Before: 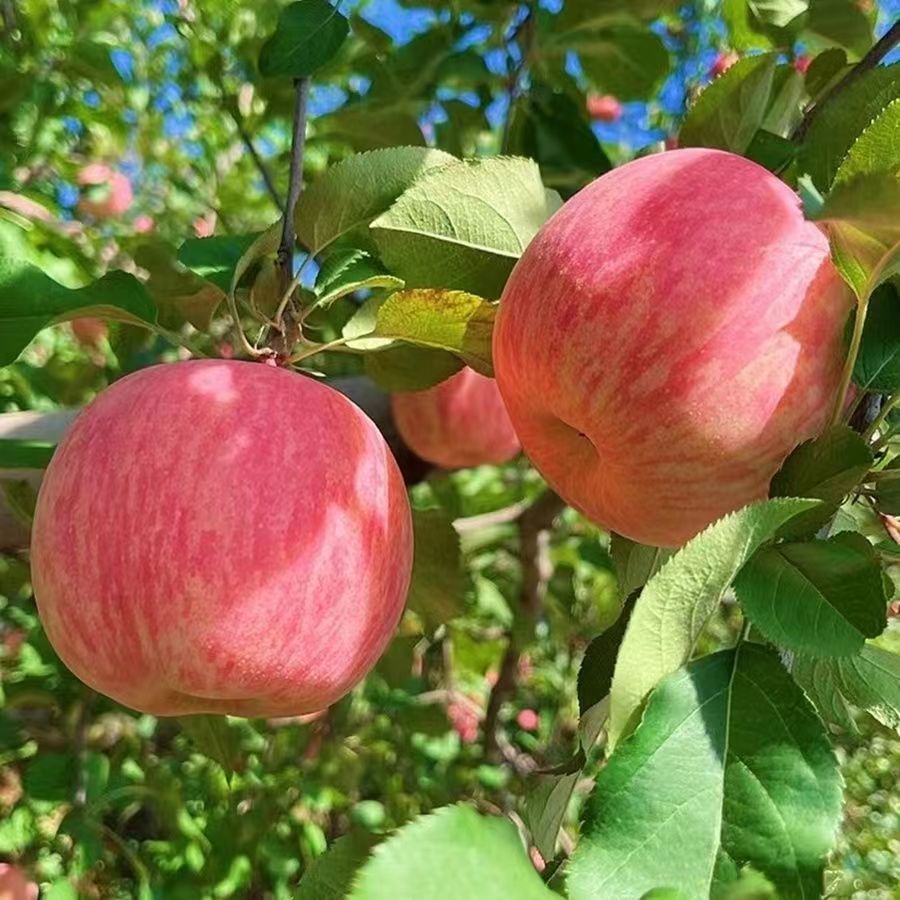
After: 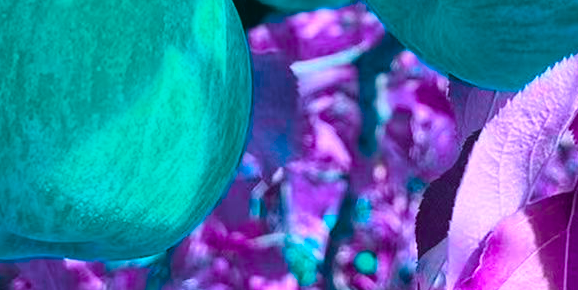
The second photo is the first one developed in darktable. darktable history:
crop: left 18.097%, top 50.802%, right 17.602%, bottom 16.888%
tone equalizer: on, module defaults
color balance rgb: shadows lift › chroma 0.7%, shadows lift › hue 114.18°, global offset › luminance 0.282%, perceptual saturation grading › global saturation 37.181%, perceptual saturation grading › shadows 36.143%, hue shift 179.24°, global vibrance 49.53%, contrast 0.203%
